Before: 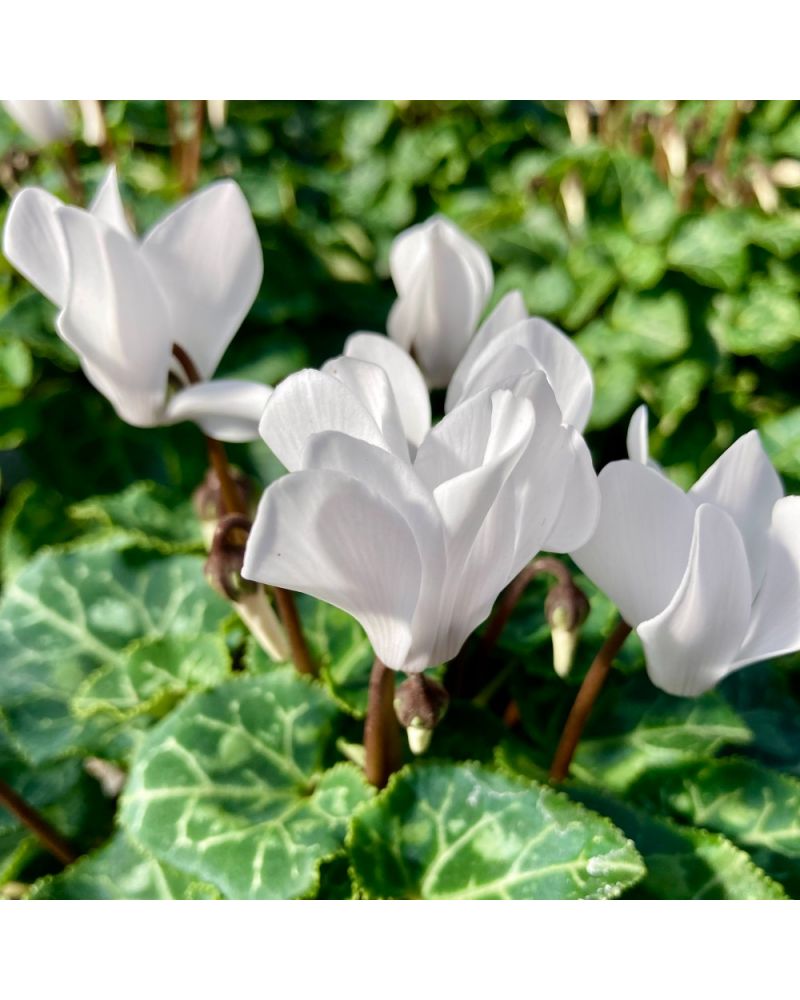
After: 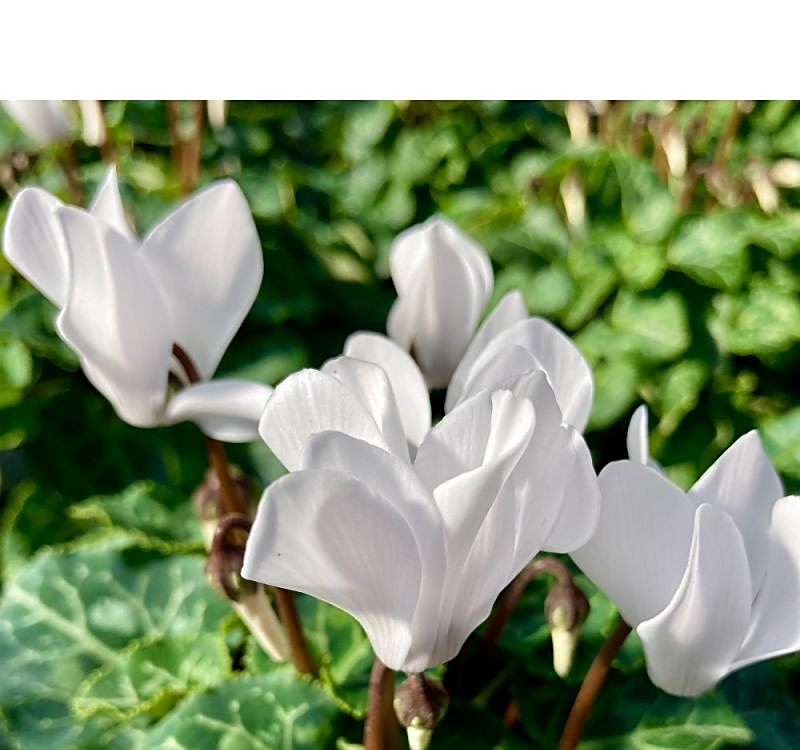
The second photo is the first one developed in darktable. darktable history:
sharpen: on, module defaults
crop: bottom 24.967%
